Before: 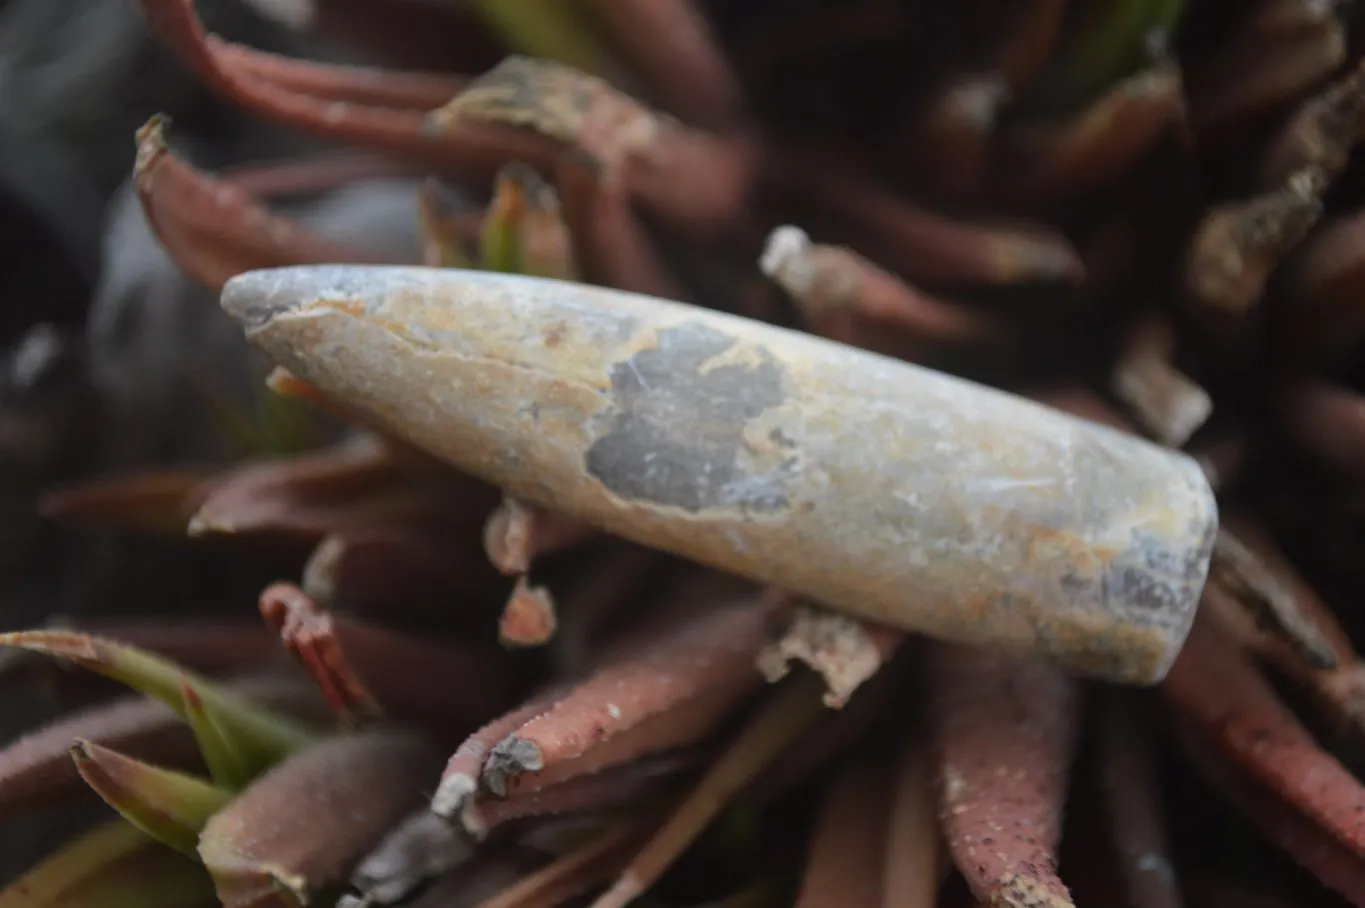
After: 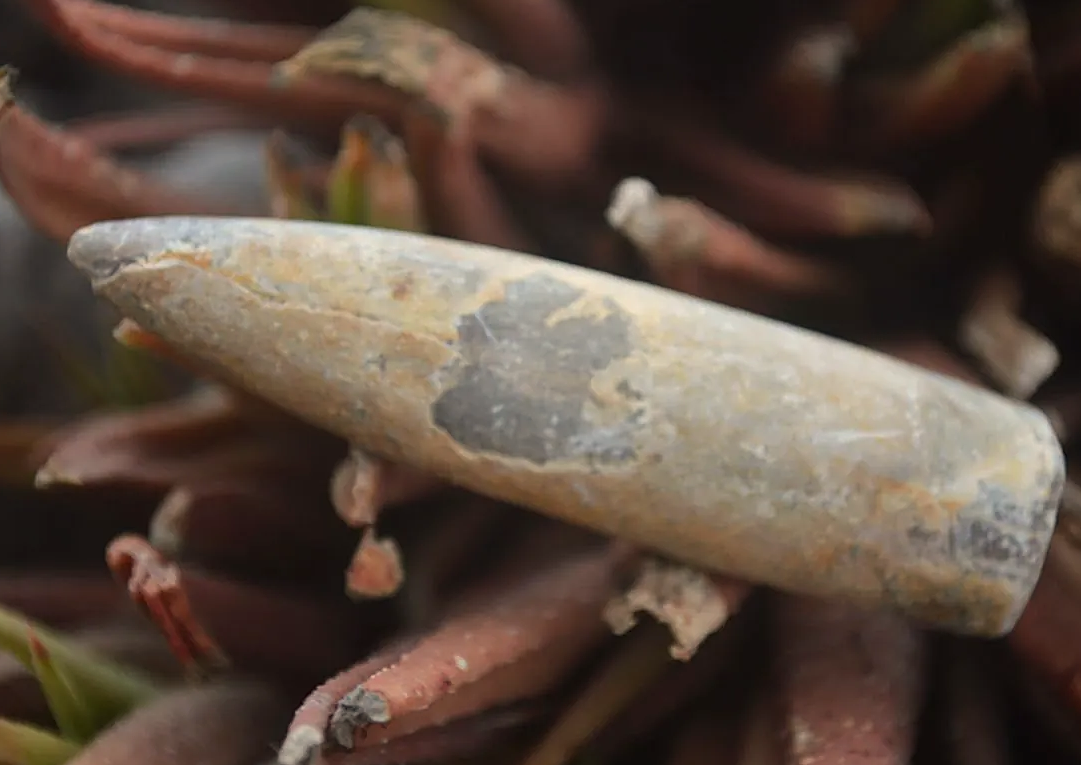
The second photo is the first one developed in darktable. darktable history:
crop: left 11.225%, top 5.381%, right 9.565%, bottom 10.314%
white balance: red 1.045, blue 0.932
sharpen: on, module defaults
